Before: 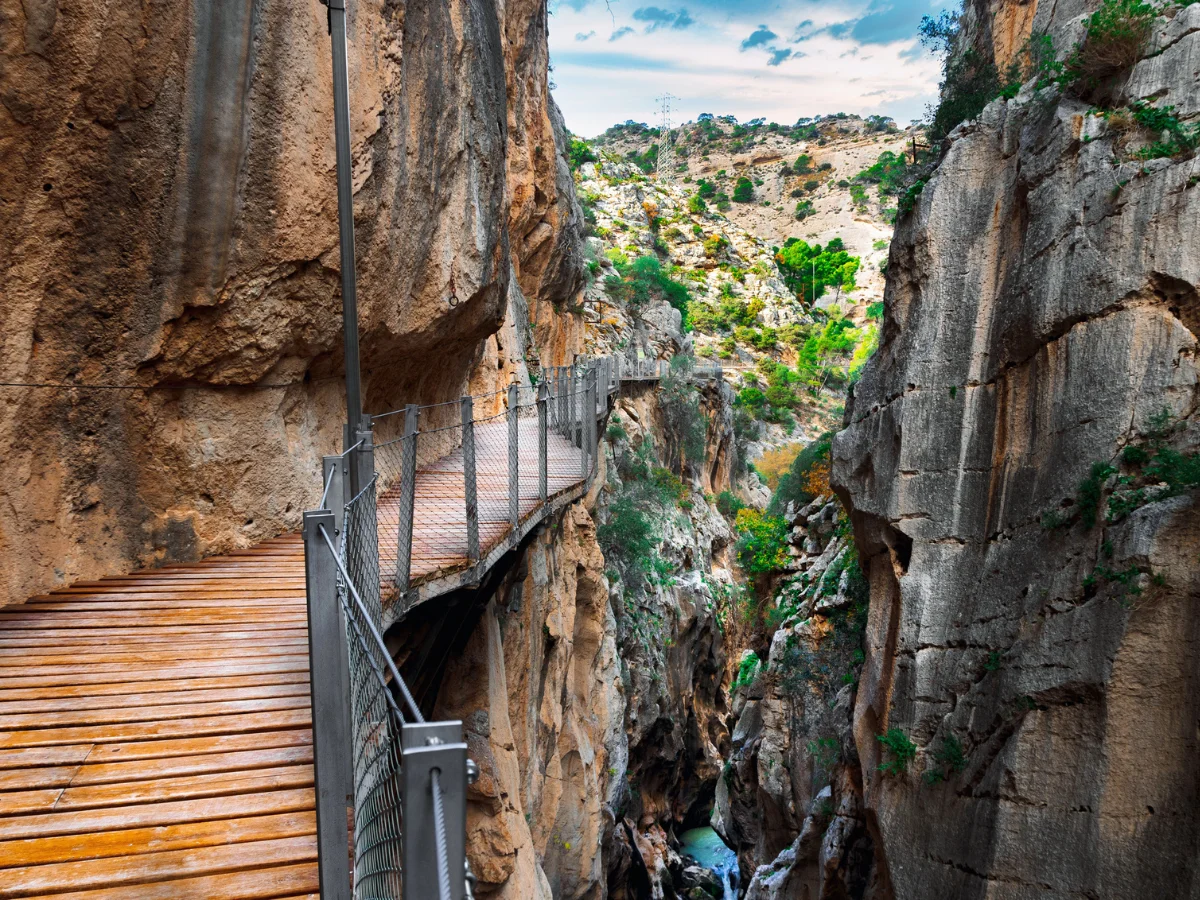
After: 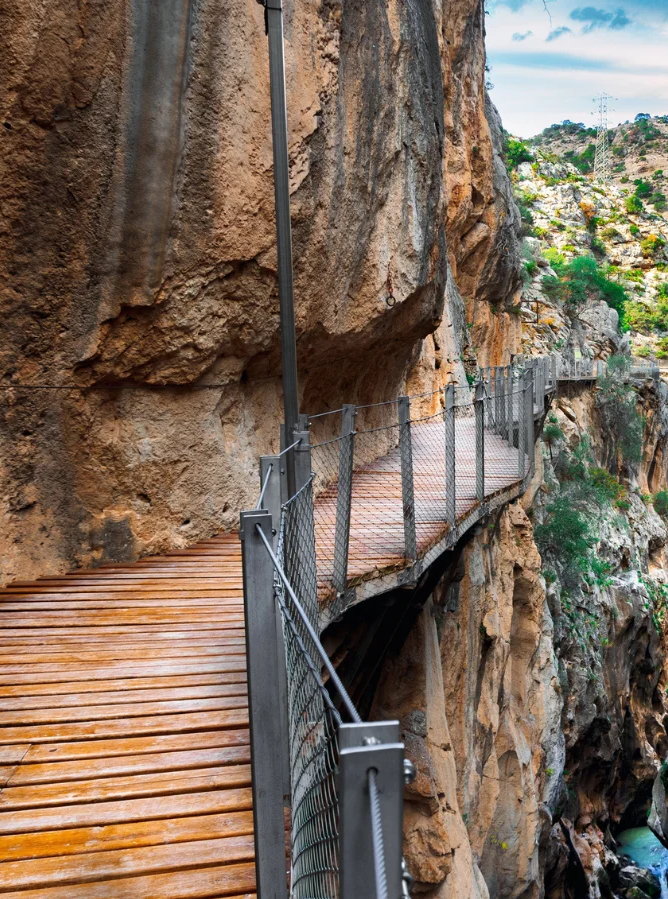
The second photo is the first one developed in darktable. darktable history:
crop: left 5.258%, right 39.009%
